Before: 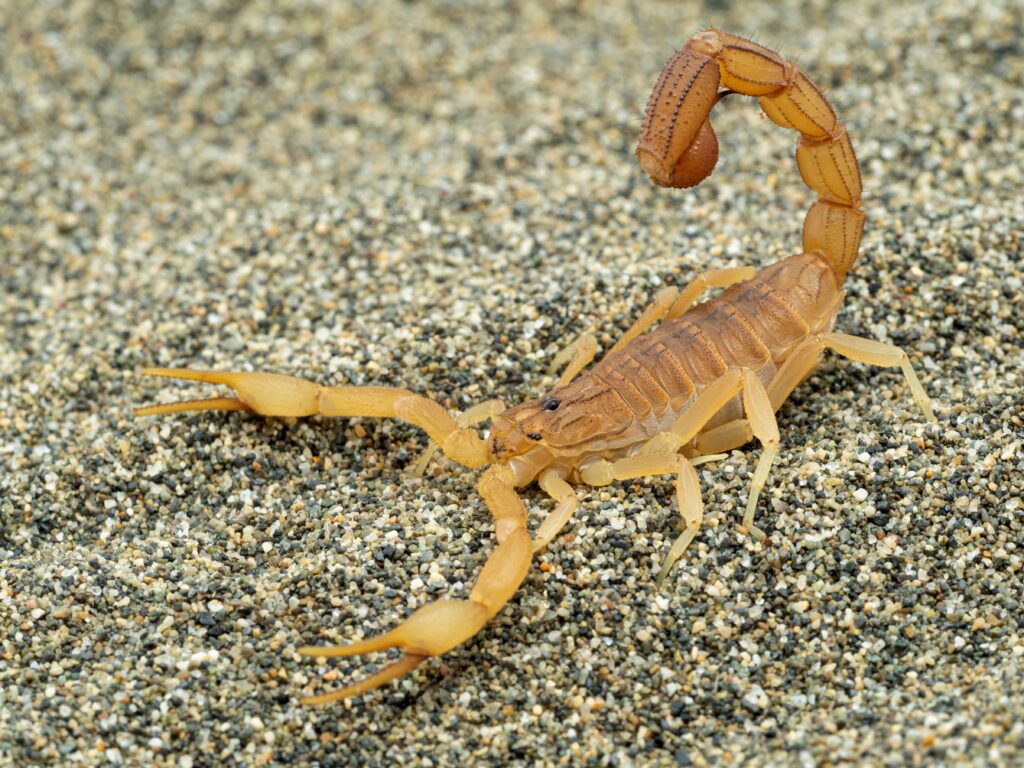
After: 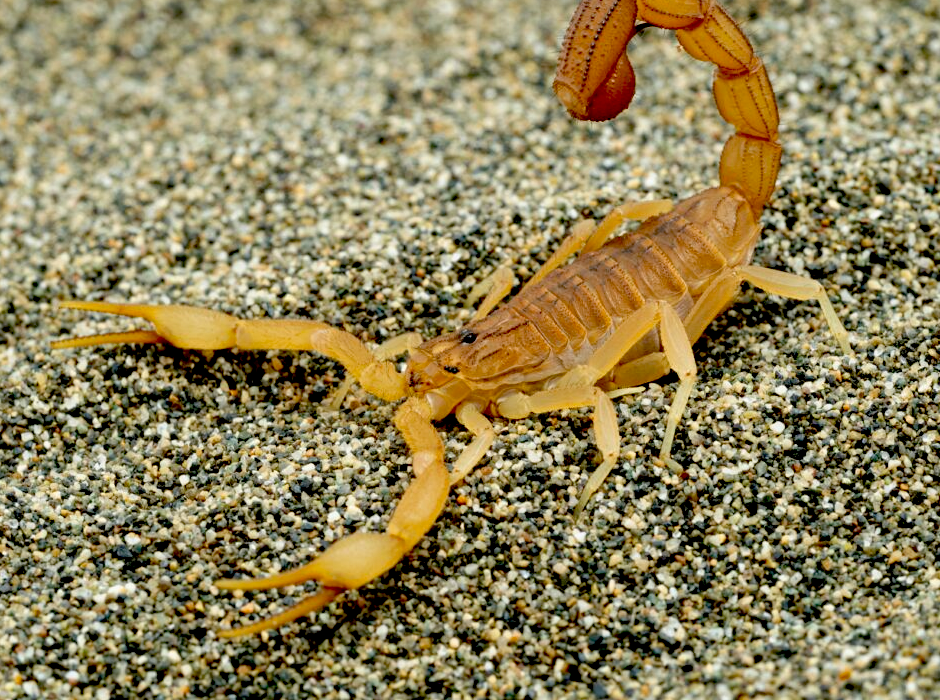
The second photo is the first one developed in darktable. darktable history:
exposure: black level correction 0.056, exposure -0.03 EV, compensate highlight preservation false
crop and rotate: left 8.137%, top 8.78%
